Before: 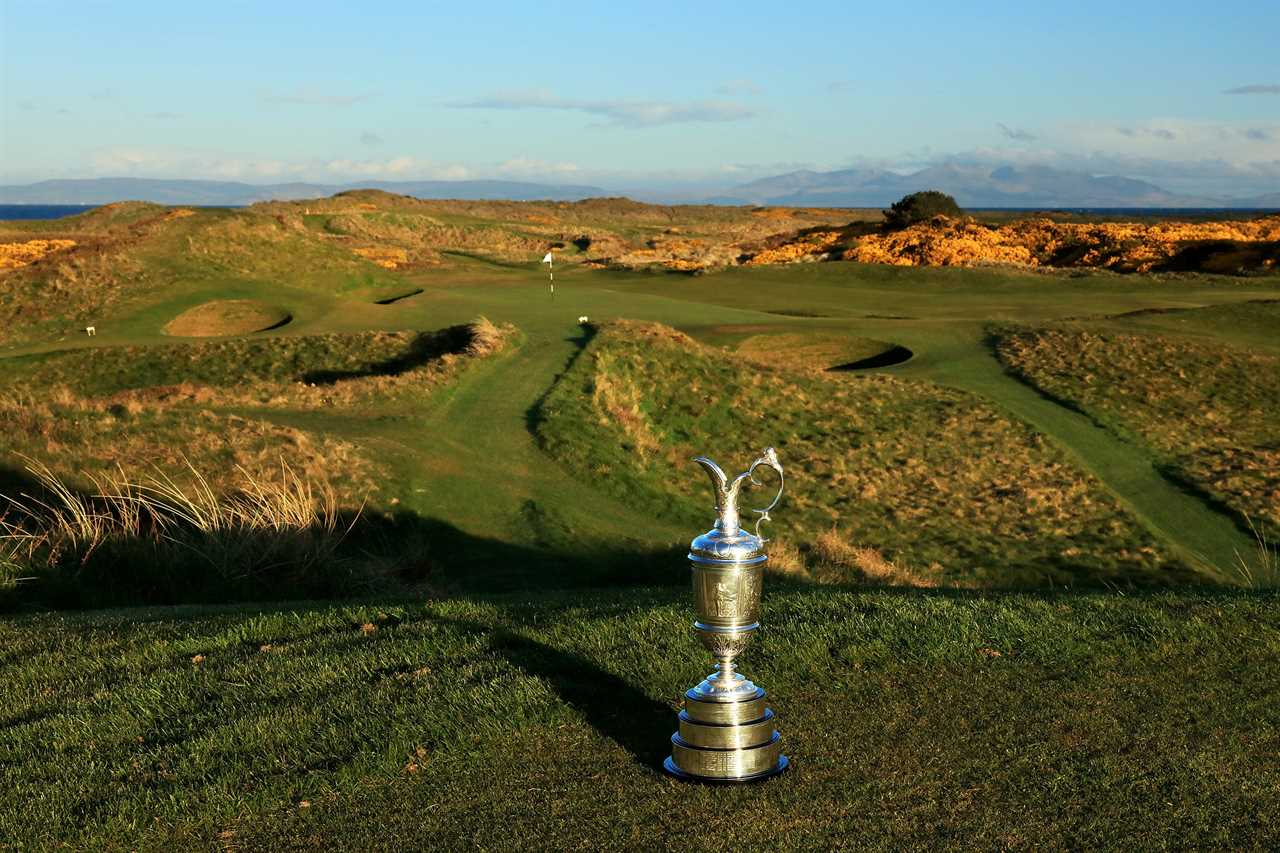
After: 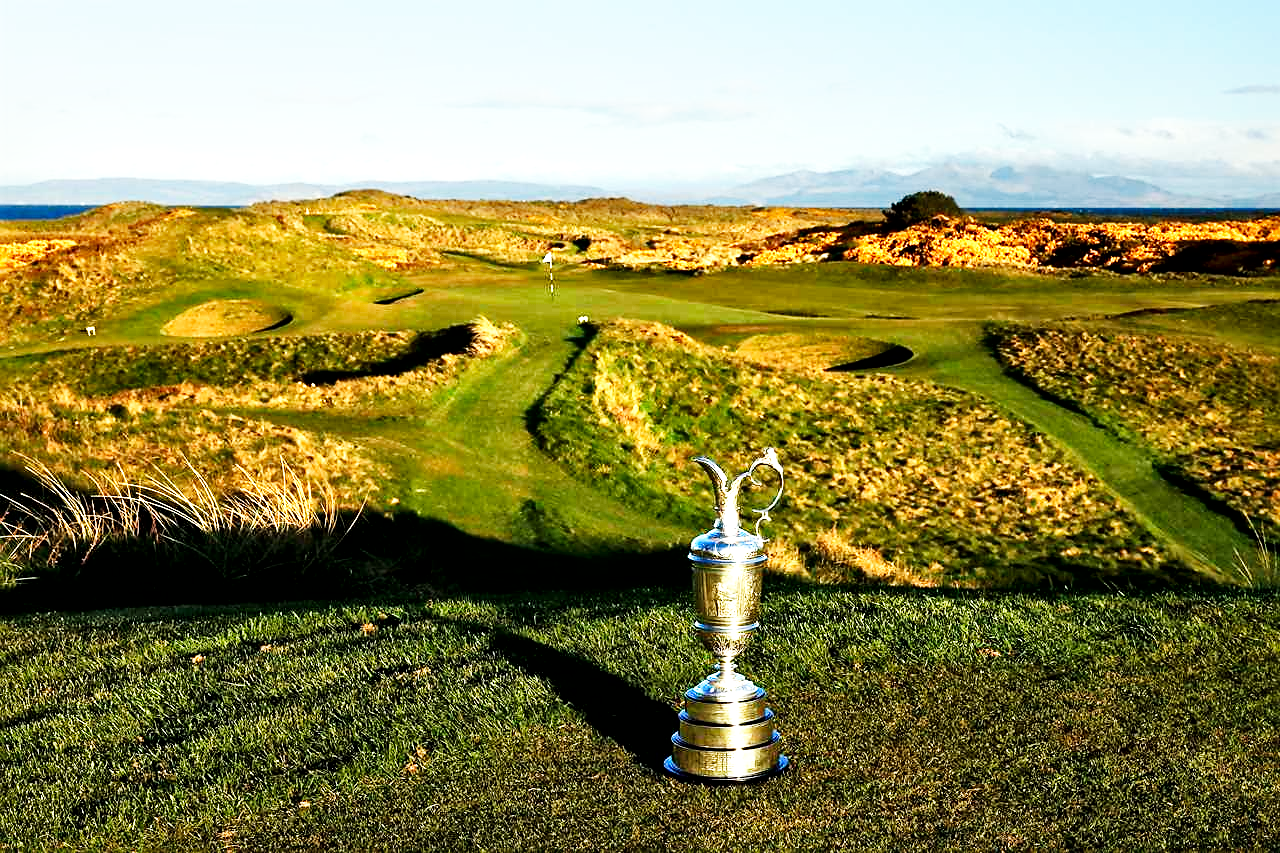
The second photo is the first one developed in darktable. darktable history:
sharpen: radius 1.811, amount 0.397, threshold 1.224
local contrast: mode bilateral grid, contrast 26, coarseness 47, detail 151%, midtone range 0.2
base curve: curves: ch0 [(0, 0) (0.007, 0.004) (0.027, 0.03) (0.046, 0.07) (0.207, 0.54) (0.442, 0.872) (0.673, 0.972) (1, 1)], preserve colors none
